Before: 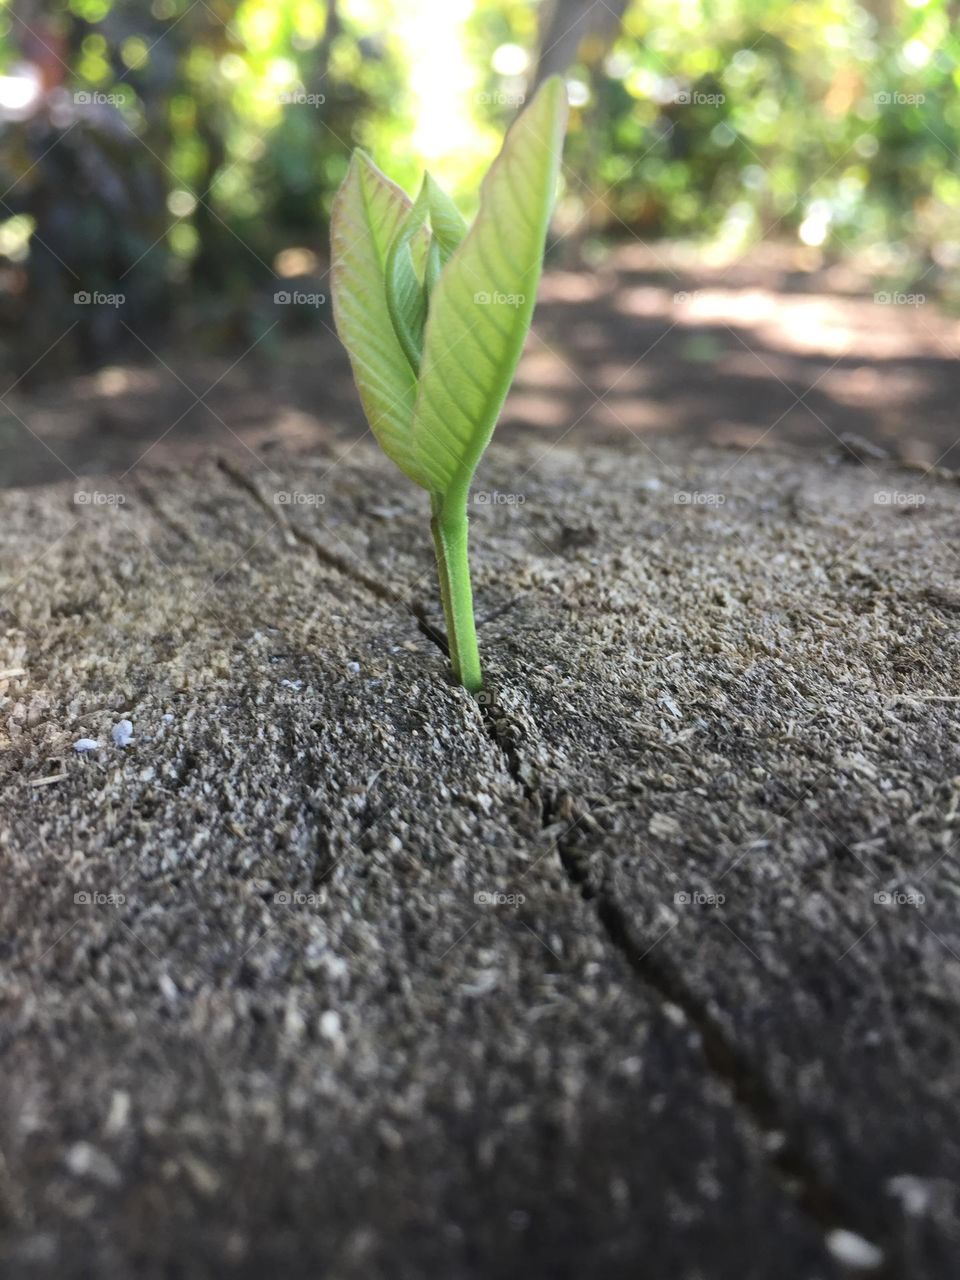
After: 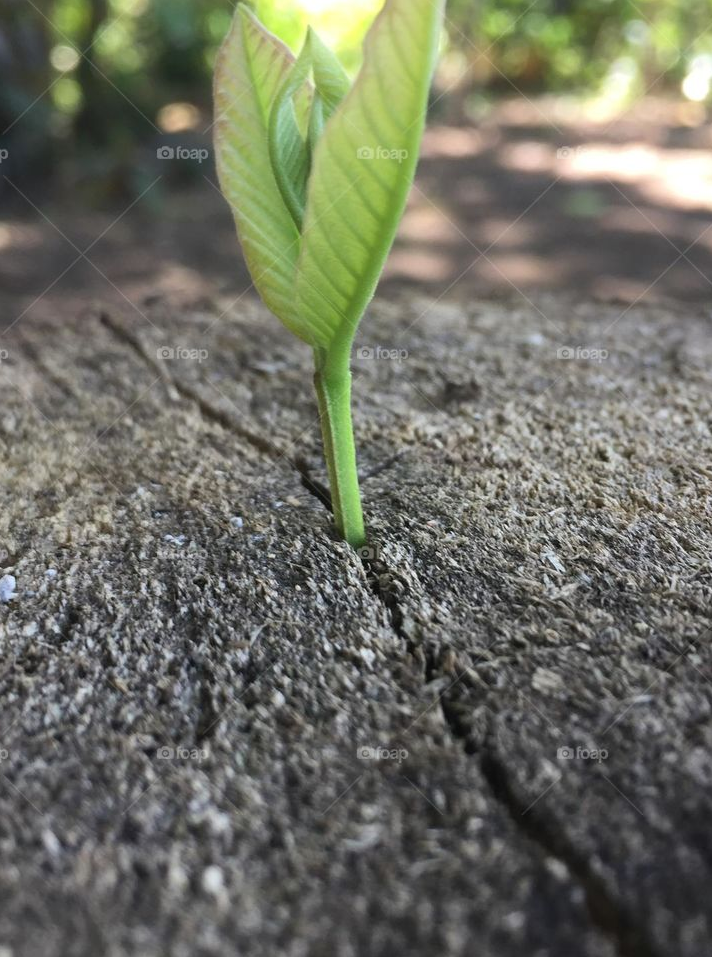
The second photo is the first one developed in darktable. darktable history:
crop and rotate: left 12.233%, top 11.347%, right 13.551%, bottom 13.862%
